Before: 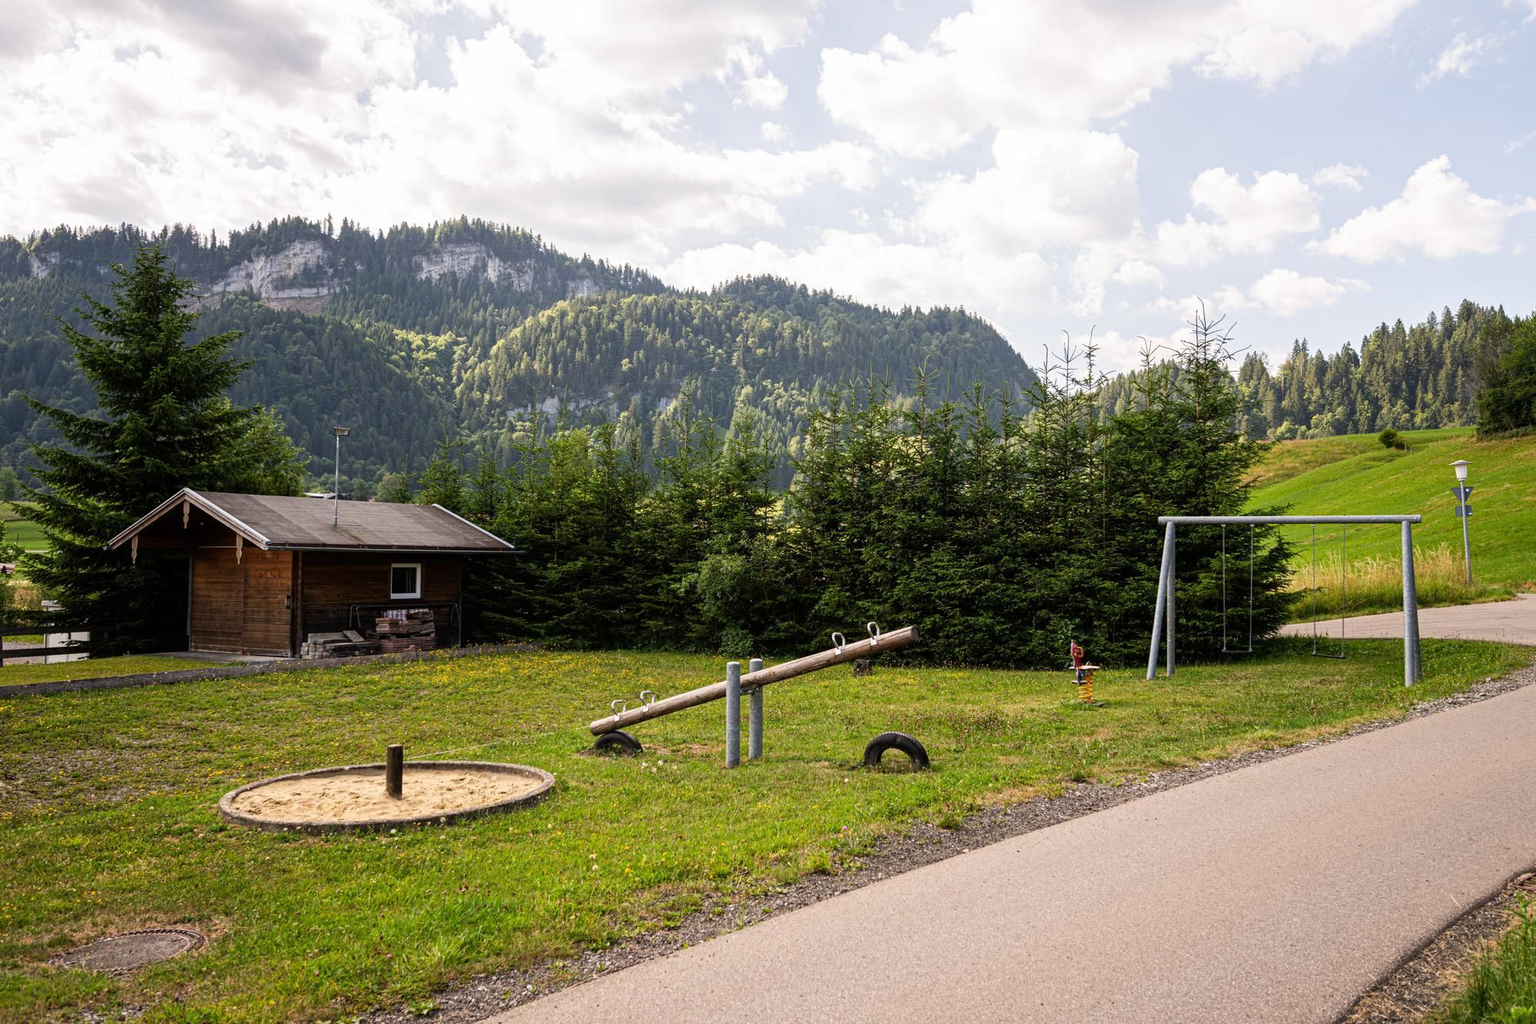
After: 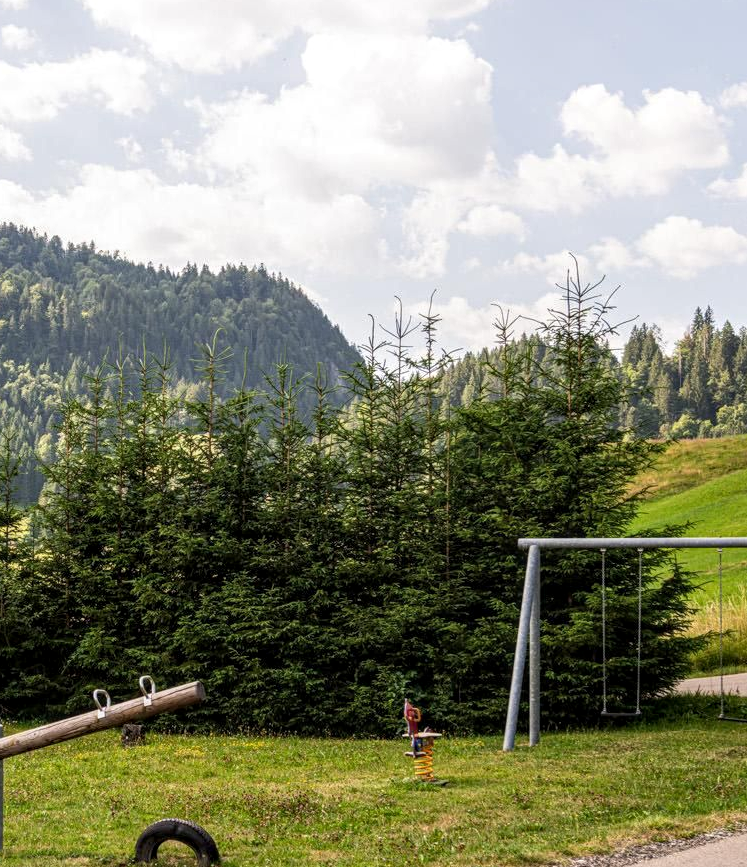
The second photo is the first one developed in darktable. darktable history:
crop and rotate: left 49.503%, top 10.125%, right 13.145%, bottom 24.796%
local contrast: on, module defaults
tone equalizer: on, module defaults
